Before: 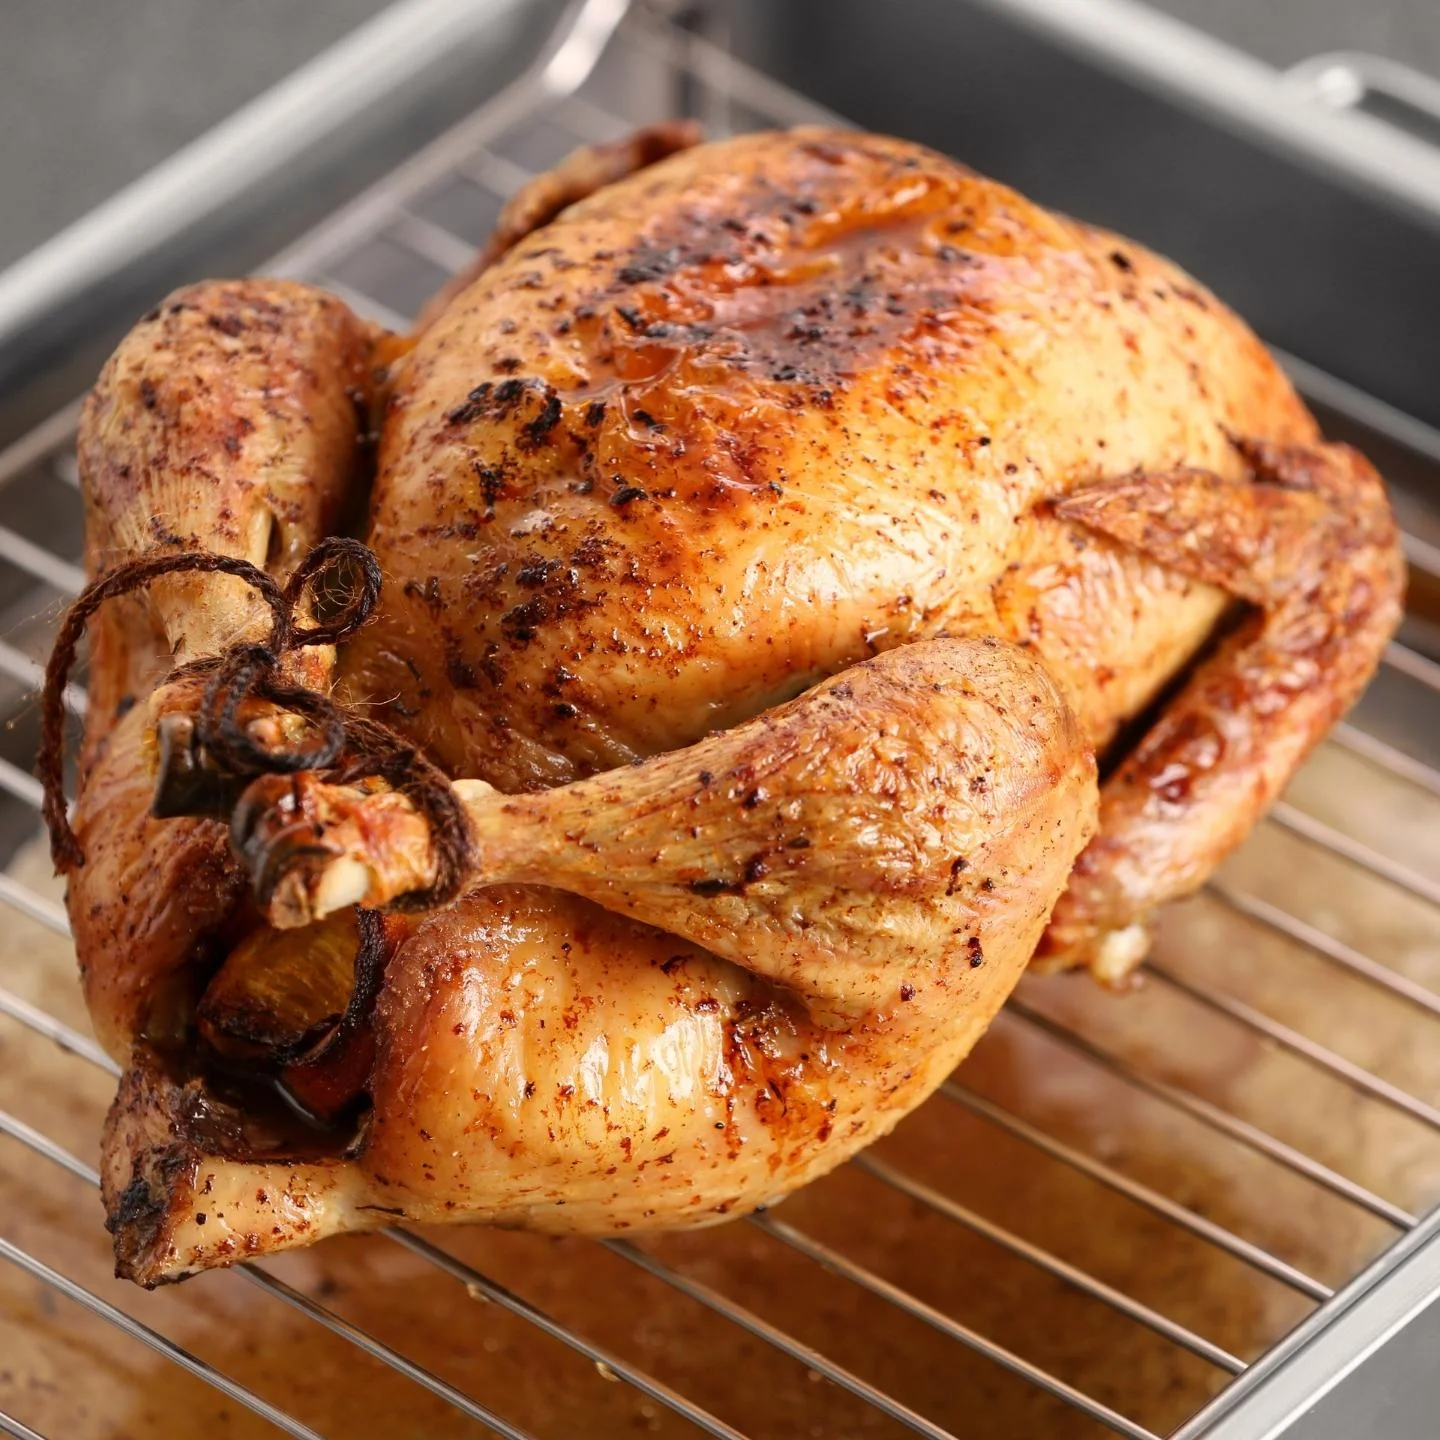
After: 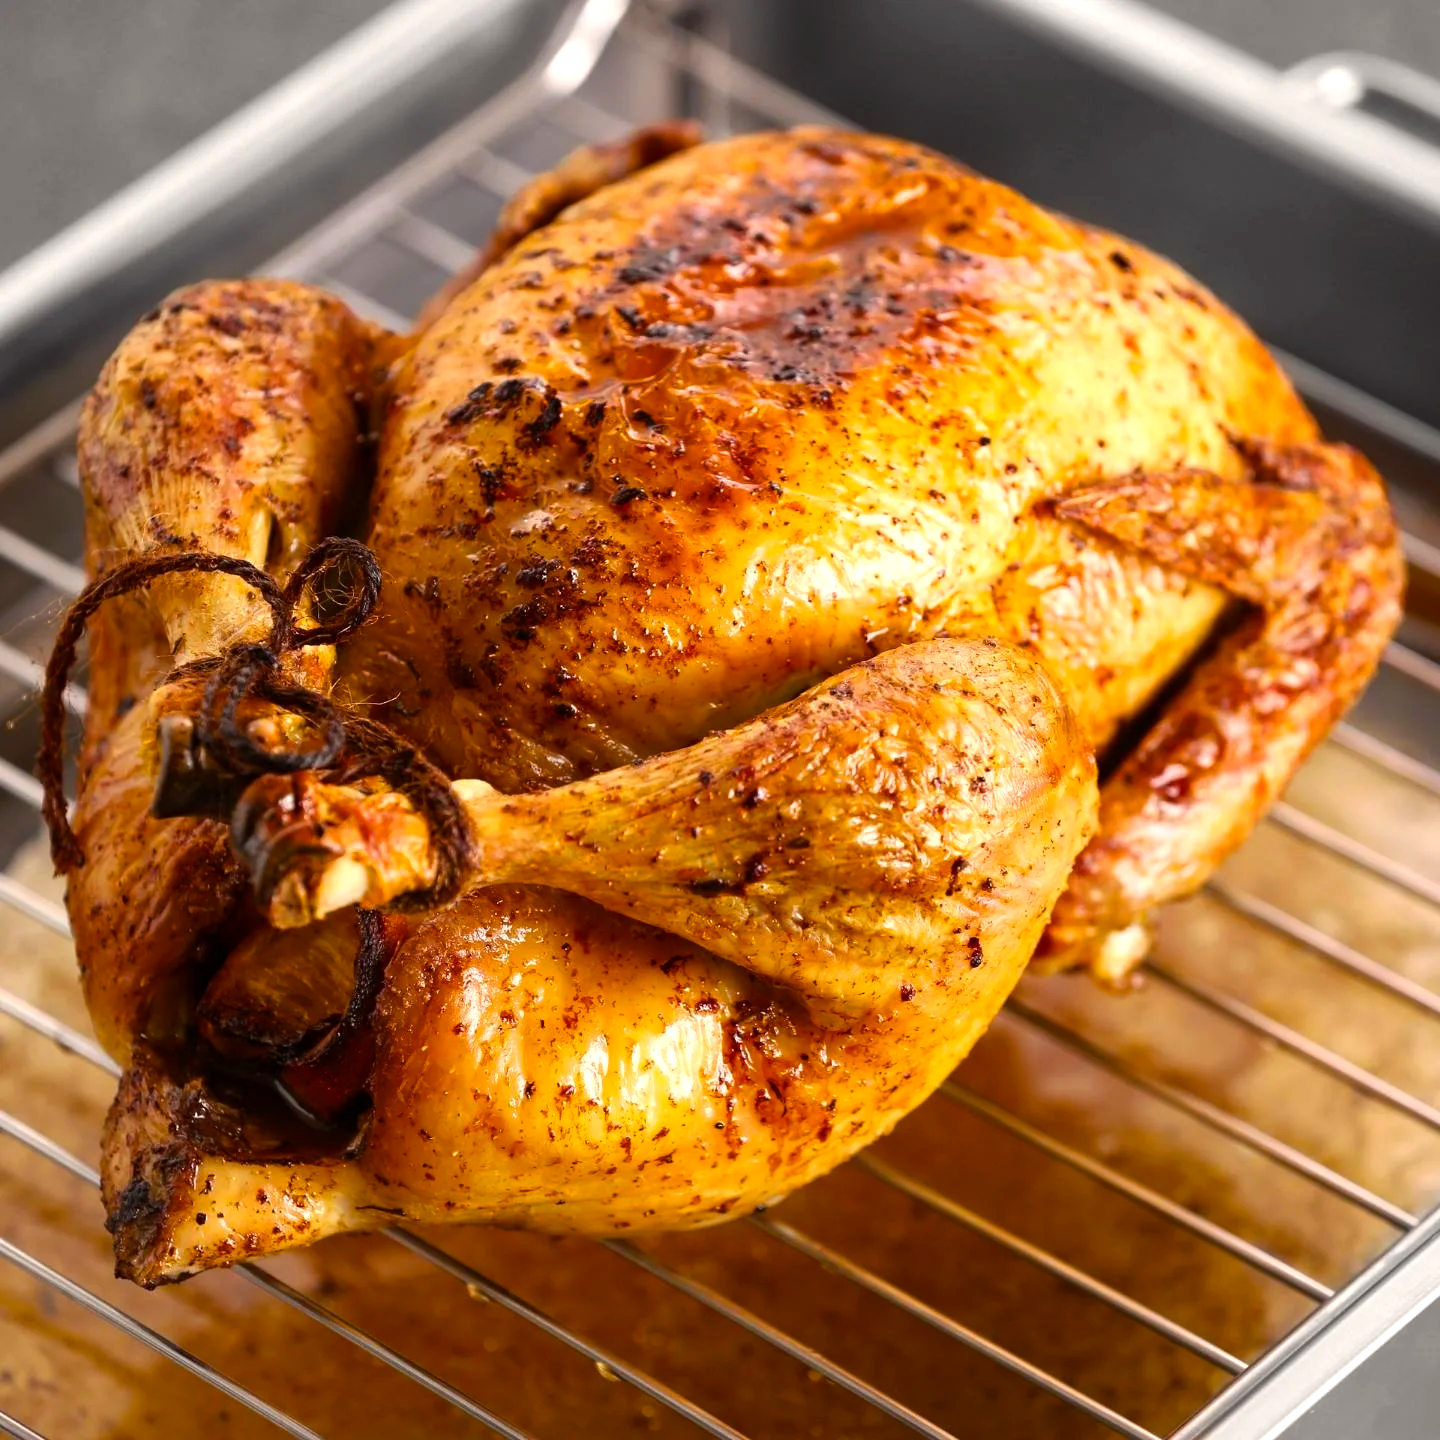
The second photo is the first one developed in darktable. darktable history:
color balance rgb: perceptual saturation grading › global saturation 35.431%, perceptual brilliance grading › highlights 10.191%, perceptual brilliance grading › shadows -4.817%
